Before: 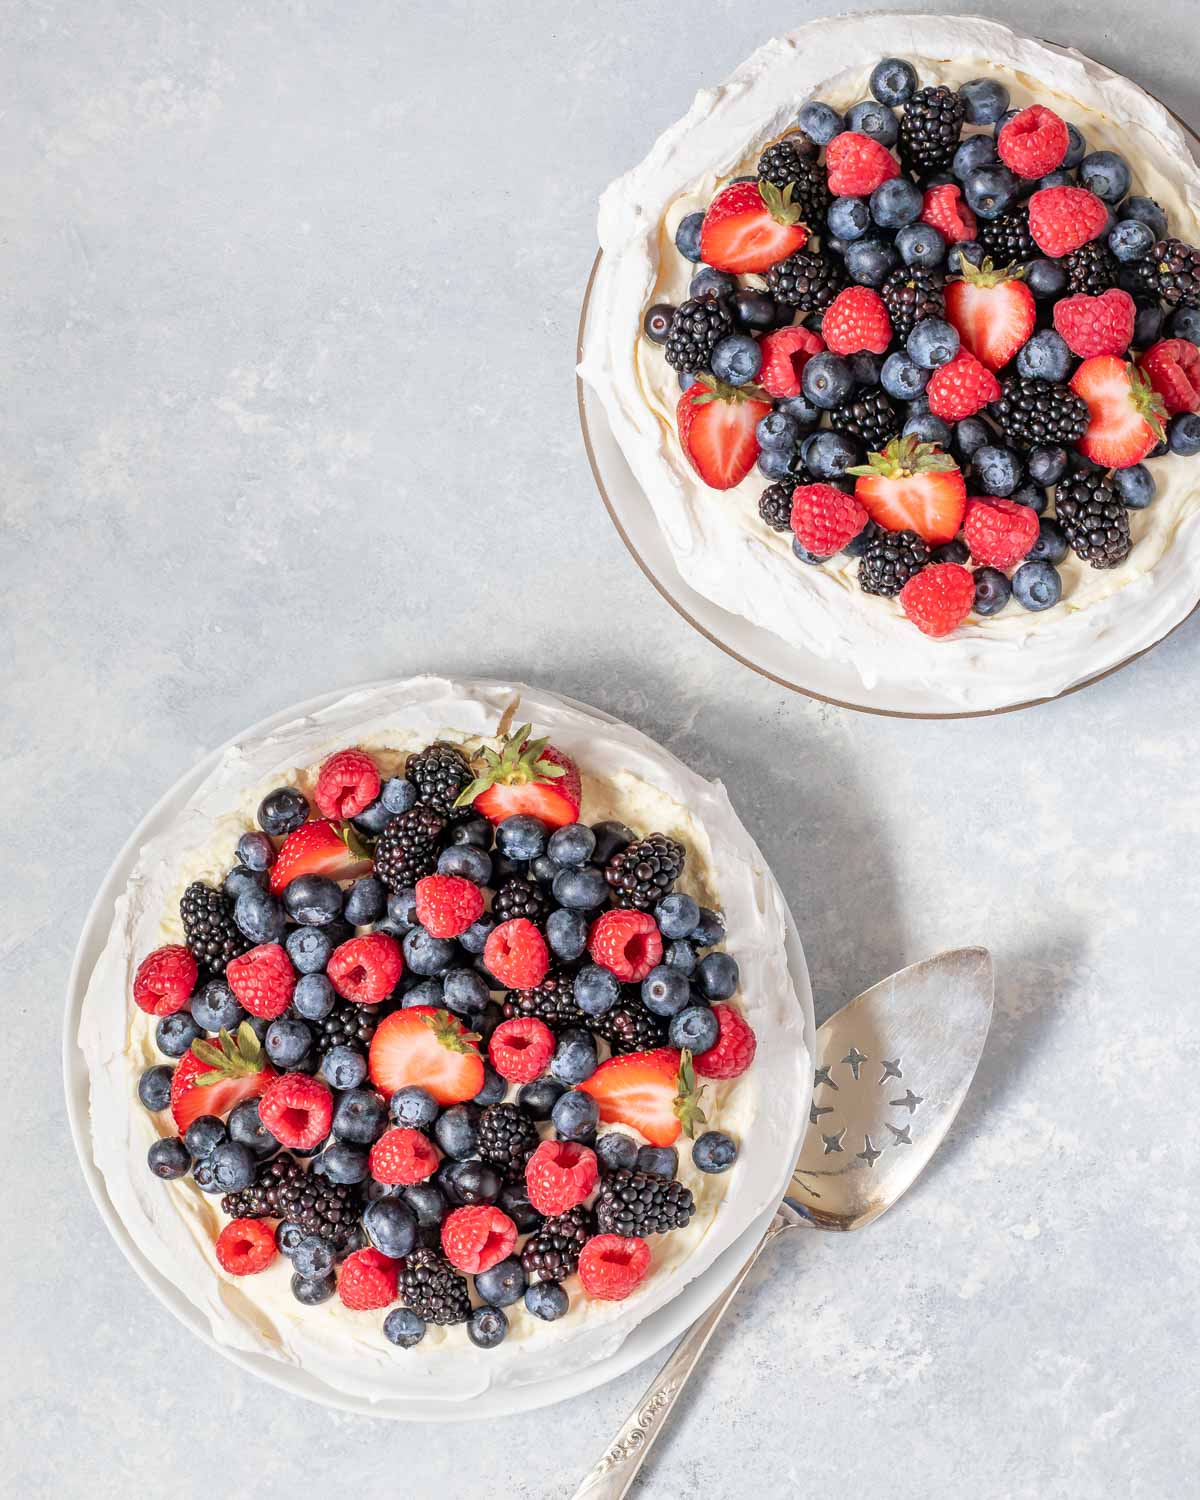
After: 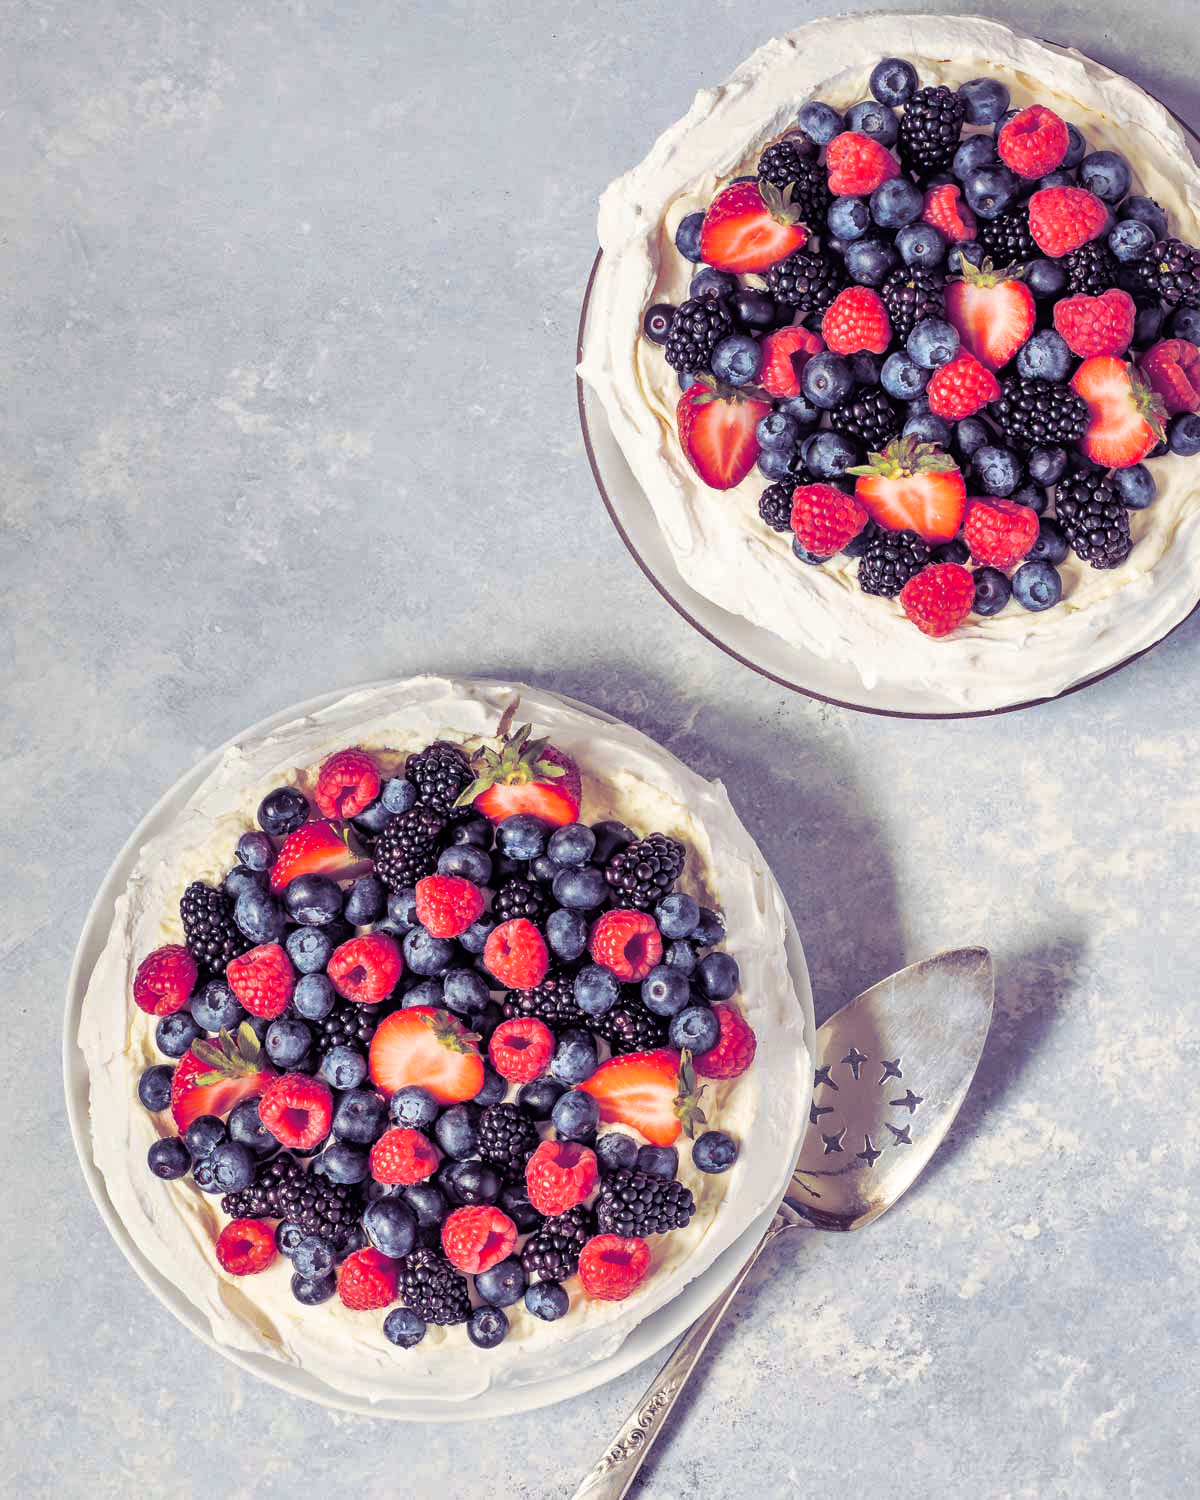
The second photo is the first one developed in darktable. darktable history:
split-toning: shadows › hue 255.6°, shadows › saturation 0.66, highlights › hue 43.2°, highlights › saturation 0.68, balance -50.1
contrast brightness saturation: saturation 0.13
shadows and highlights: low approximation 0.01, soften with gaussian
